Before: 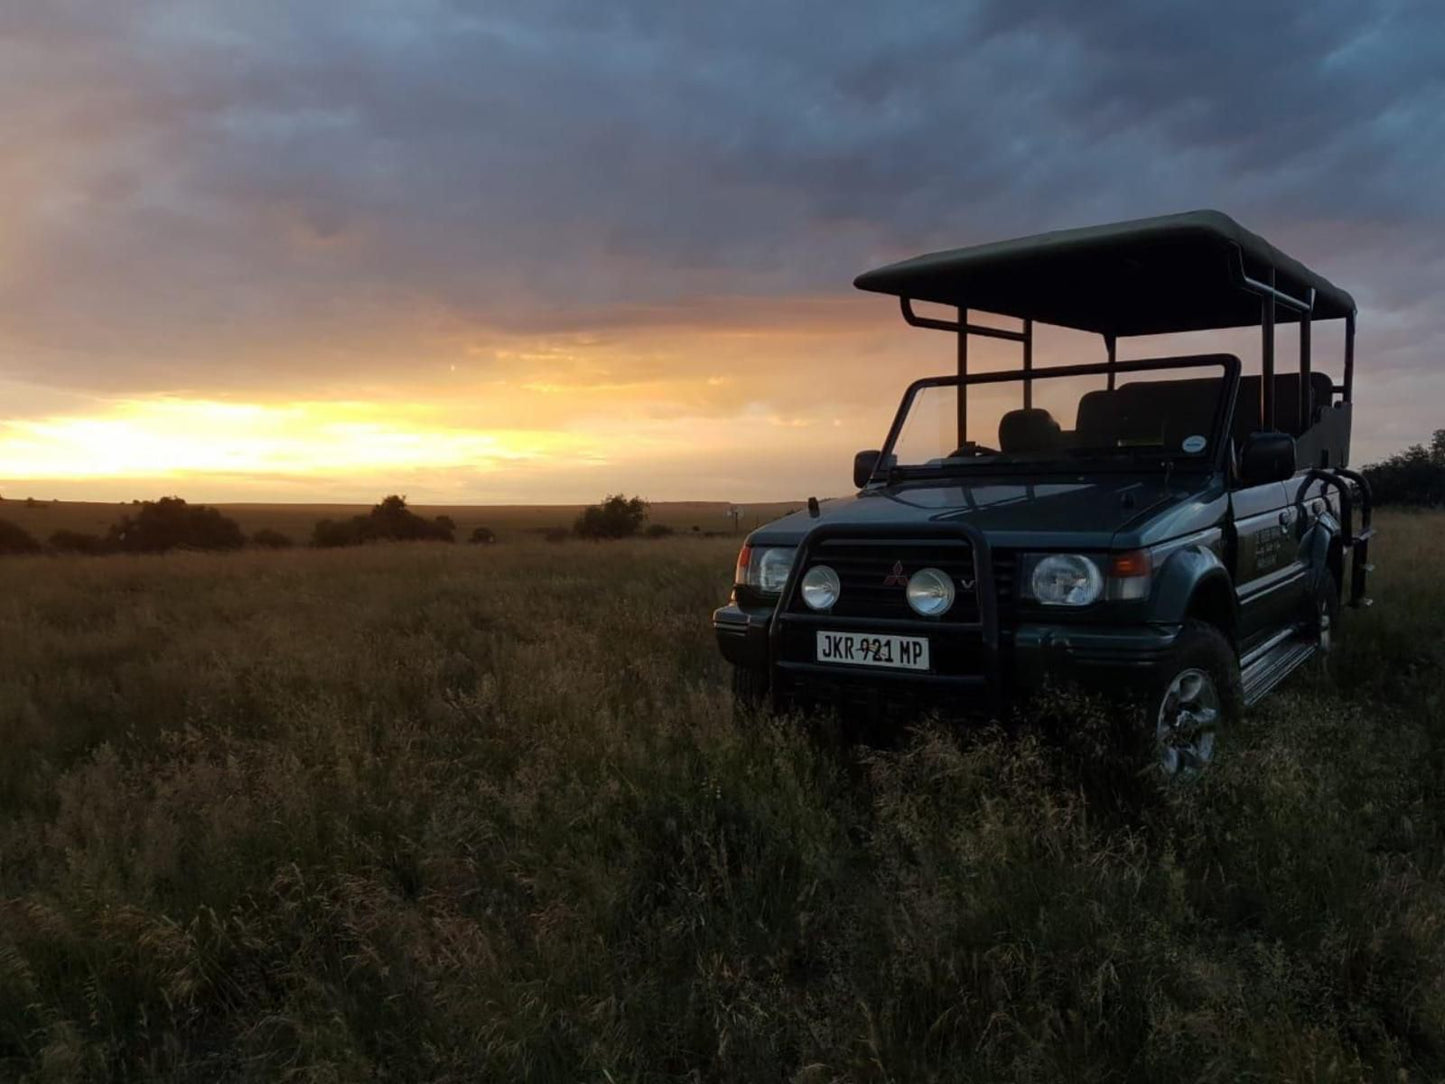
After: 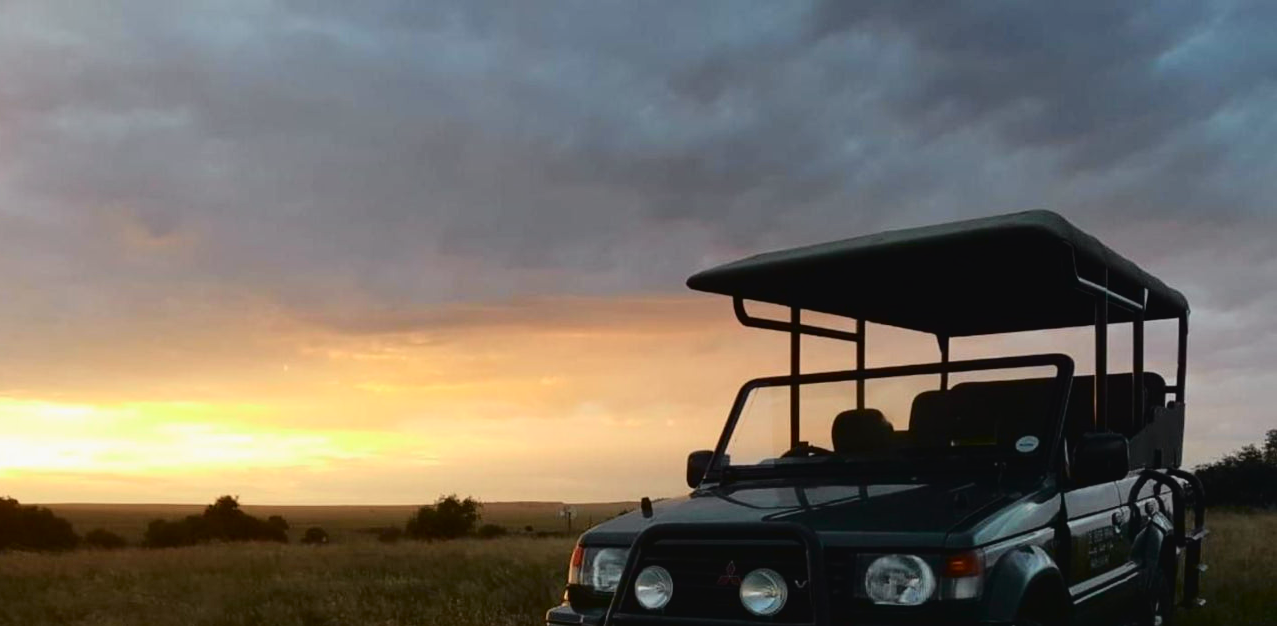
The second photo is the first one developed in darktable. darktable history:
tone curve: curves: ch0 [(0.003, 0.029) (0.037, 0.036) (0.149, 0.117) (0.297, 0.318) (0.422, 0.474) (0.531, 0.6) (0.743, 0.809) (0.877, 0.901) (1, 0.98)]; ch1 [(0, 0) (0.305, 0.325) (0.453, 0.437) (0.482, 0.479) (0.501, 0.5) (0.506, 0.503) (0.567, 0.572) (0.605, 0.608) (0.668, 0.69) (1, 1)]; ch2 [(0, 0) (0.313, 0.306) (0.4, 0.399) (0.45, 0.48) (0.499, 0.502) (0.512, 0.523) (0.57, 0.595) (0.653, 0.662) (1, 1)], color space Lab, independent channels, preserve colors none
crop and rotate: left 11.586%, bottom 42.227%
